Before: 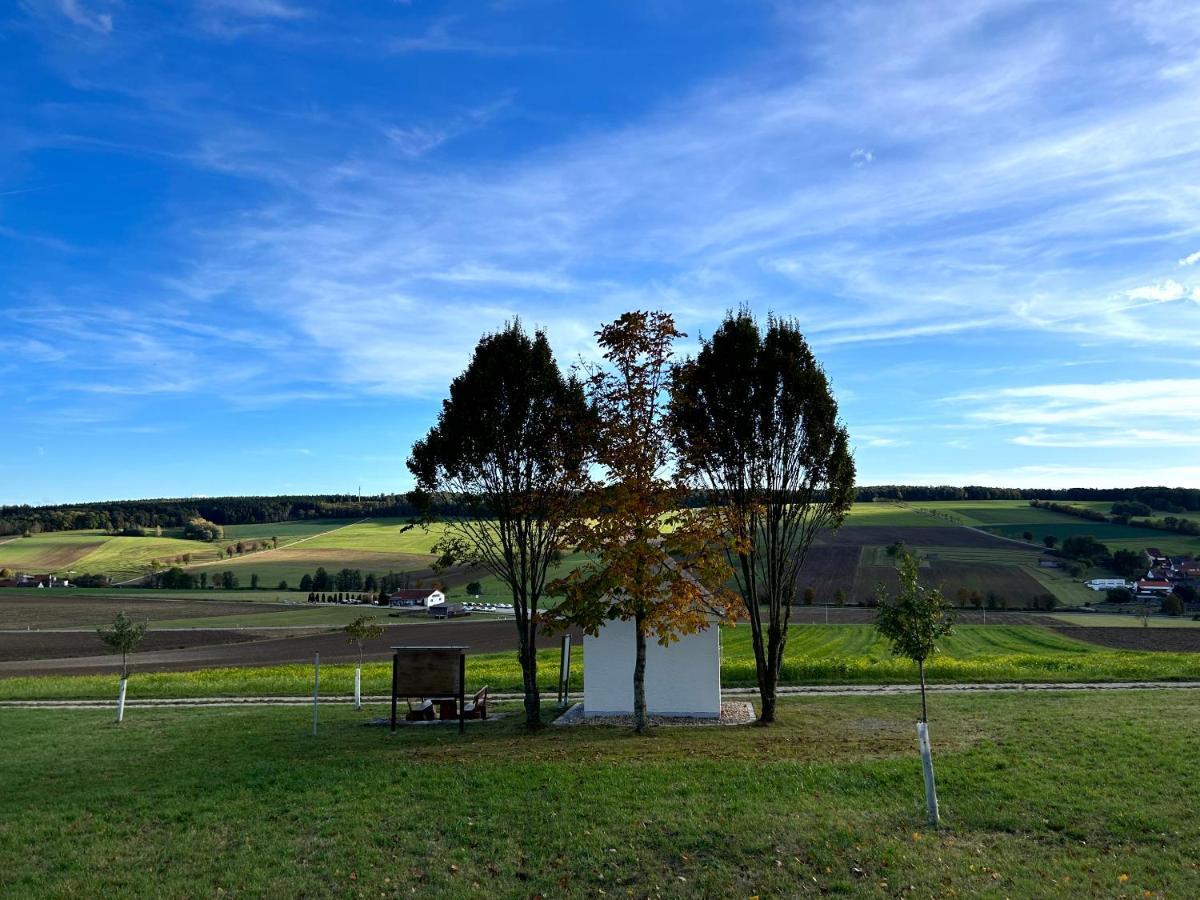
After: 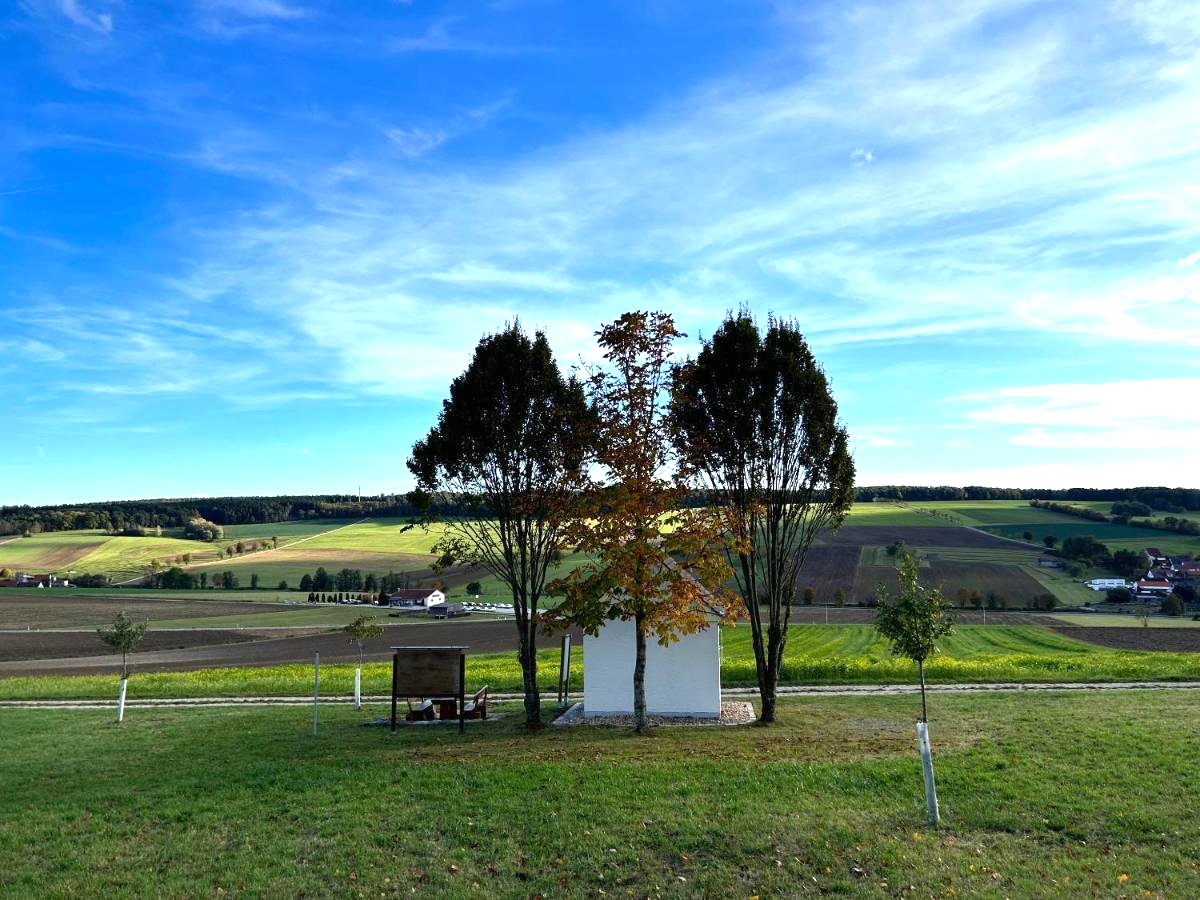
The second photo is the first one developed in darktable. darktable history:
exposure: black level correction 0, exposure 0.702 EV, compensate exposure bias true, compensate highlight preservation false
